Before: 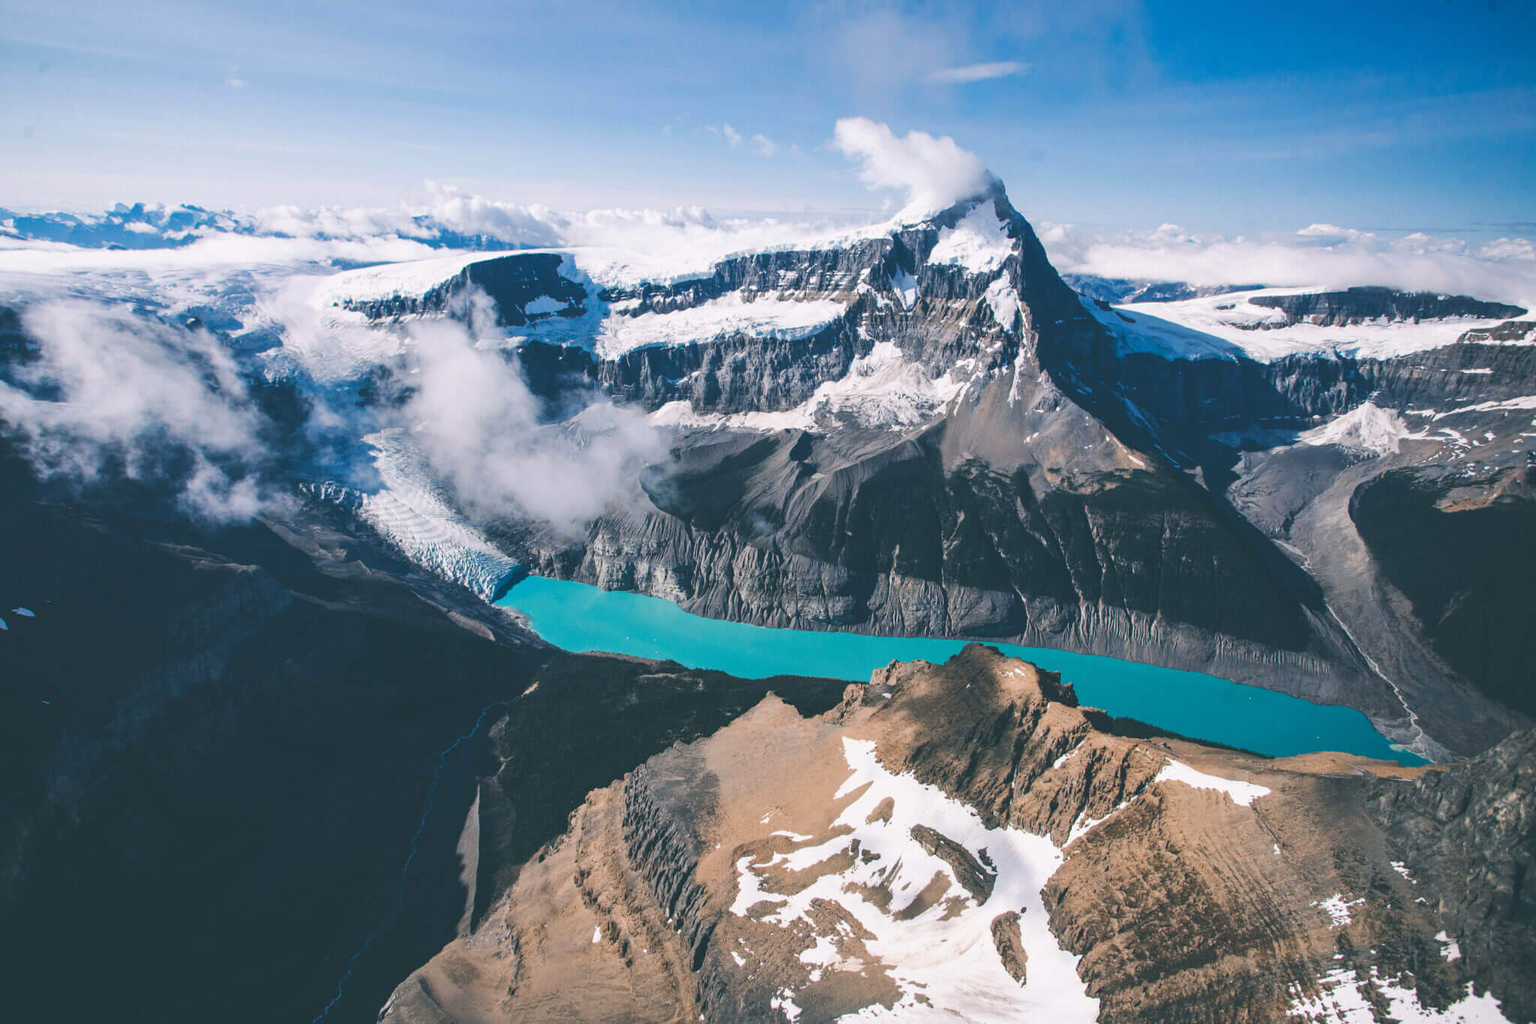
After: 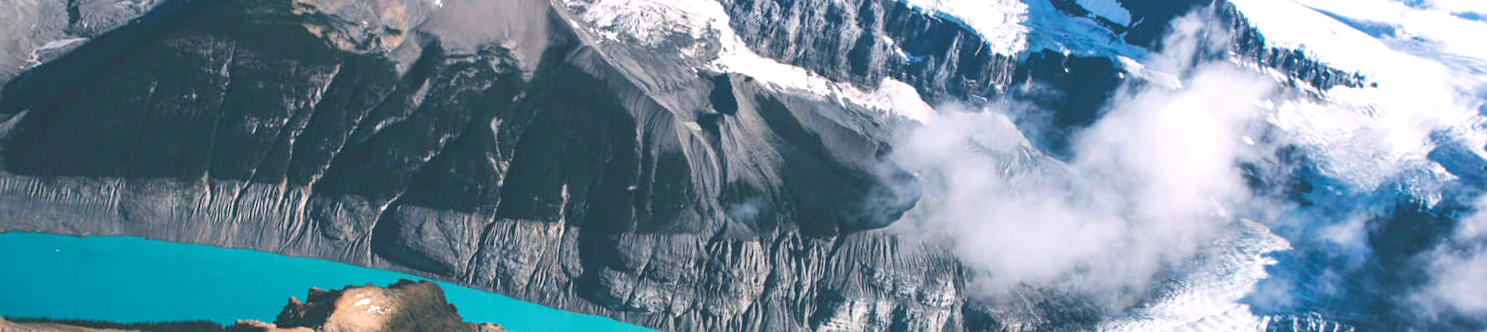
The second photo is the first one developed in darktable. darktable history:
crop and rotate: angle 16.12°, top 30.835%, bottom 35.653%
exposure: black level correction 0.001, exposure 0.5 EV, compensate exposure bias true, compensate highlight preservation false
